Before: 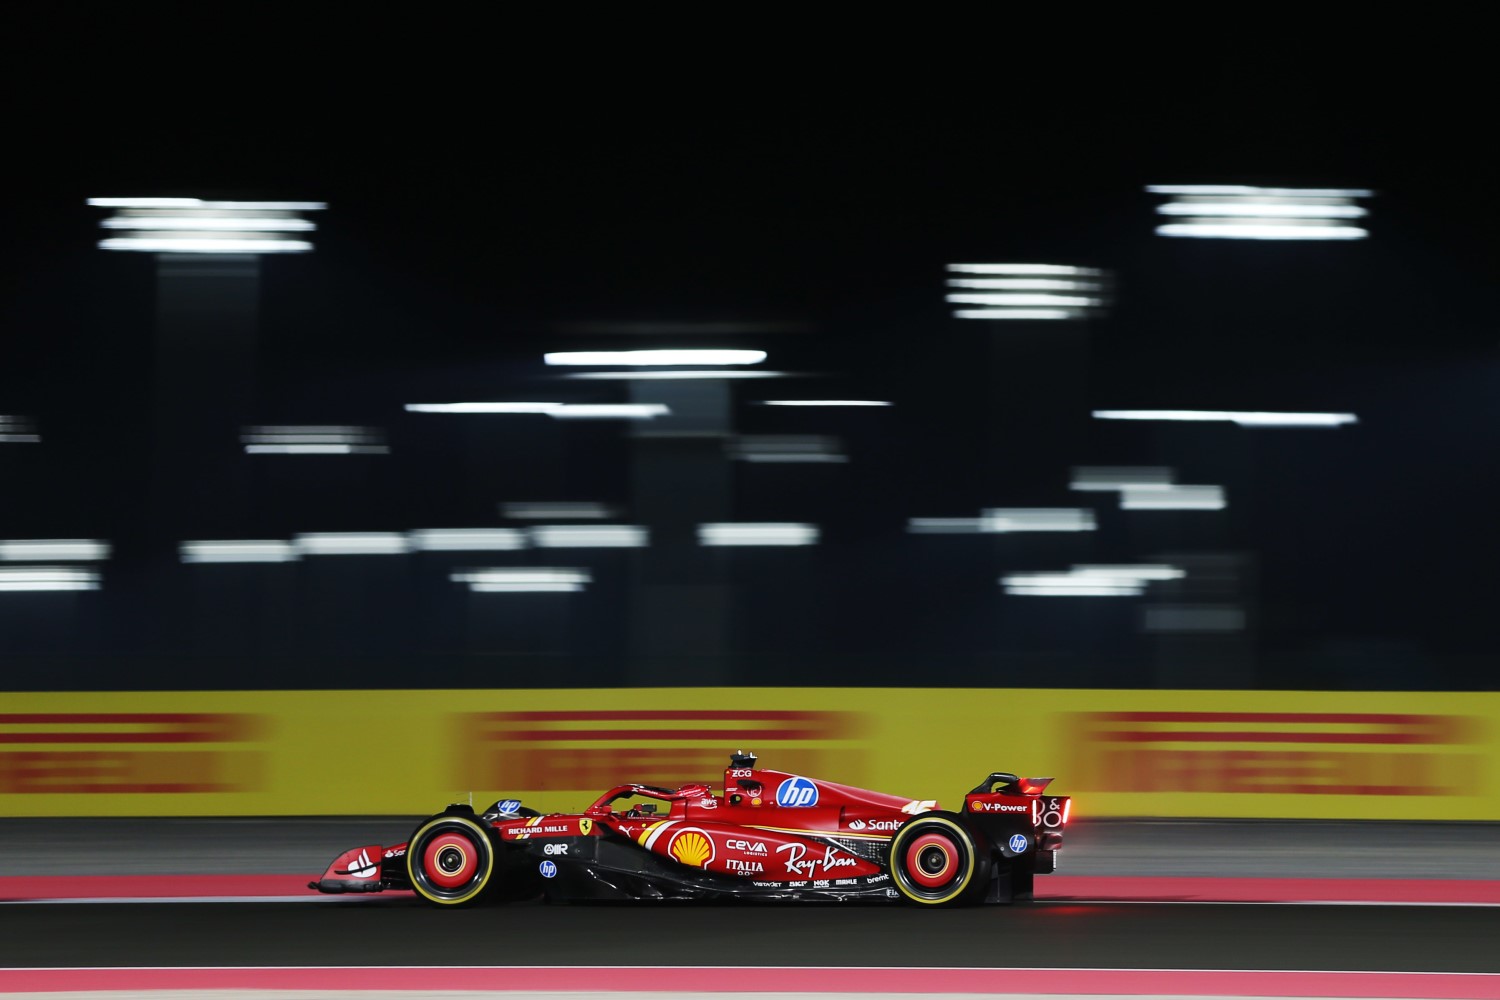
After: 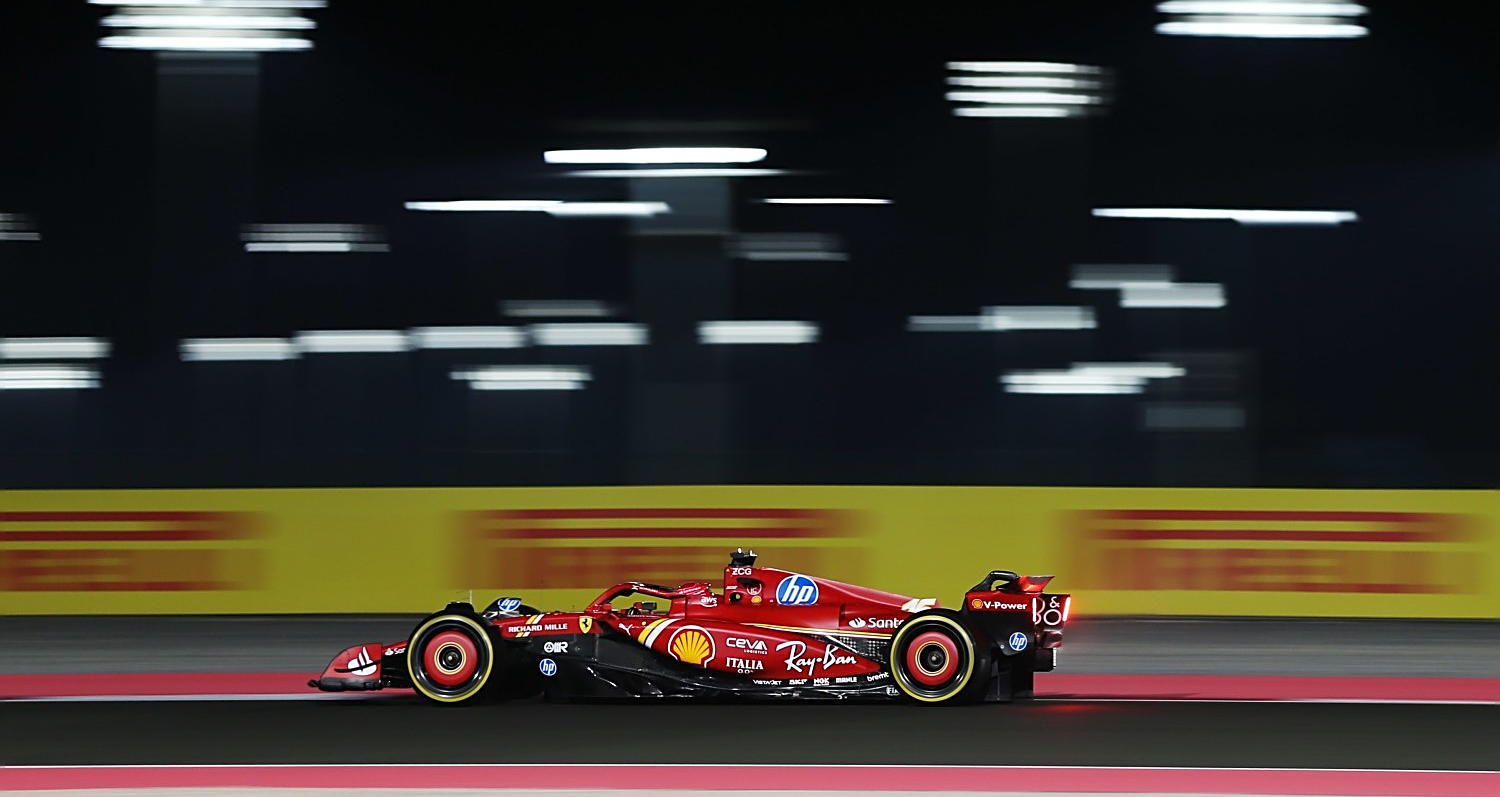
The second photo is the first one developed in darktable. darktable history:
sharpen: on, module defaults
crop and rotate: top 20.26%
